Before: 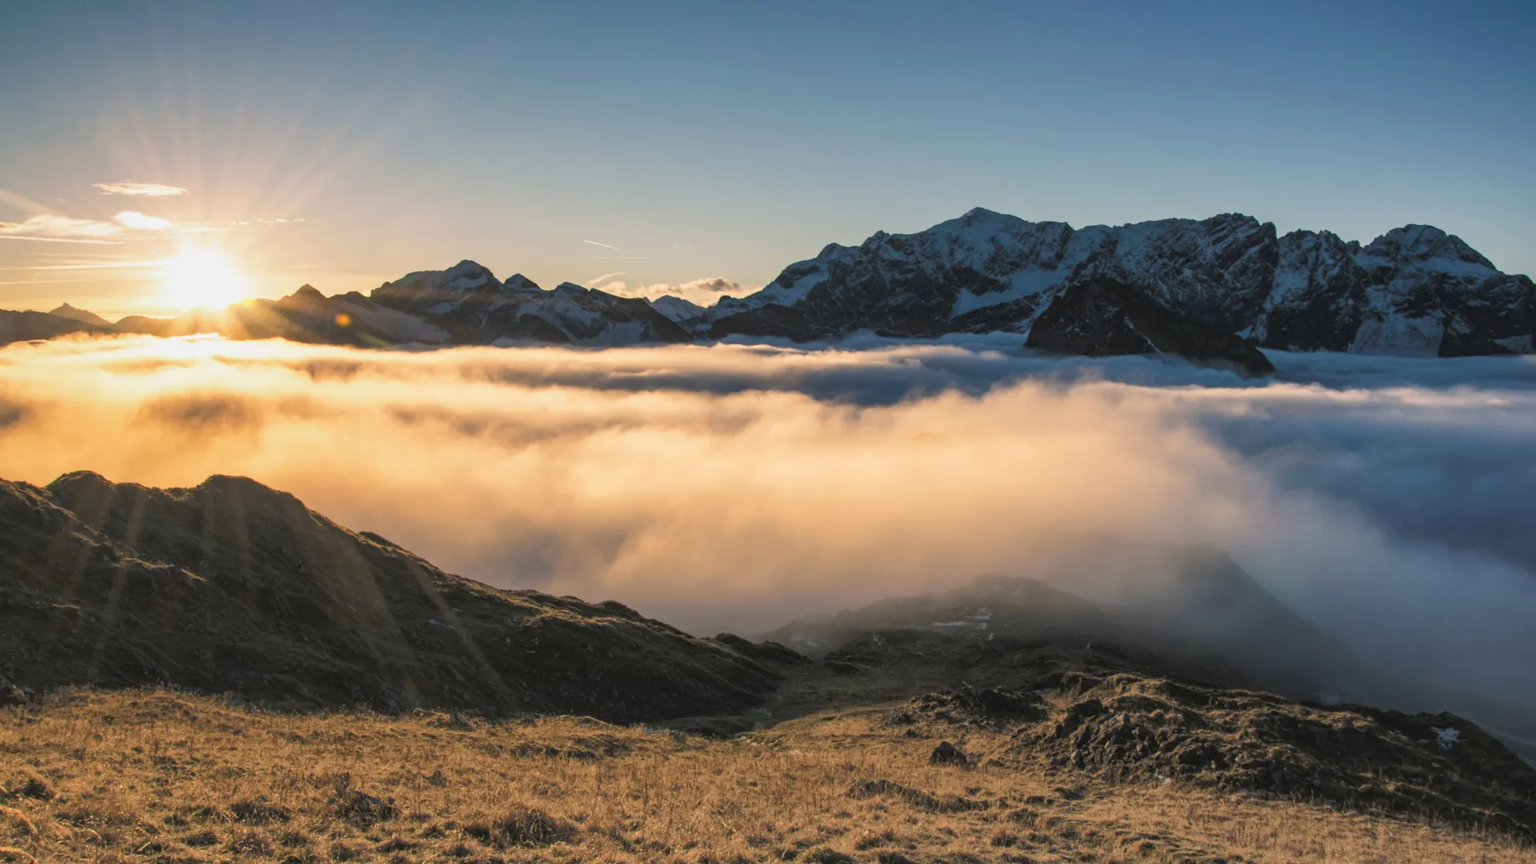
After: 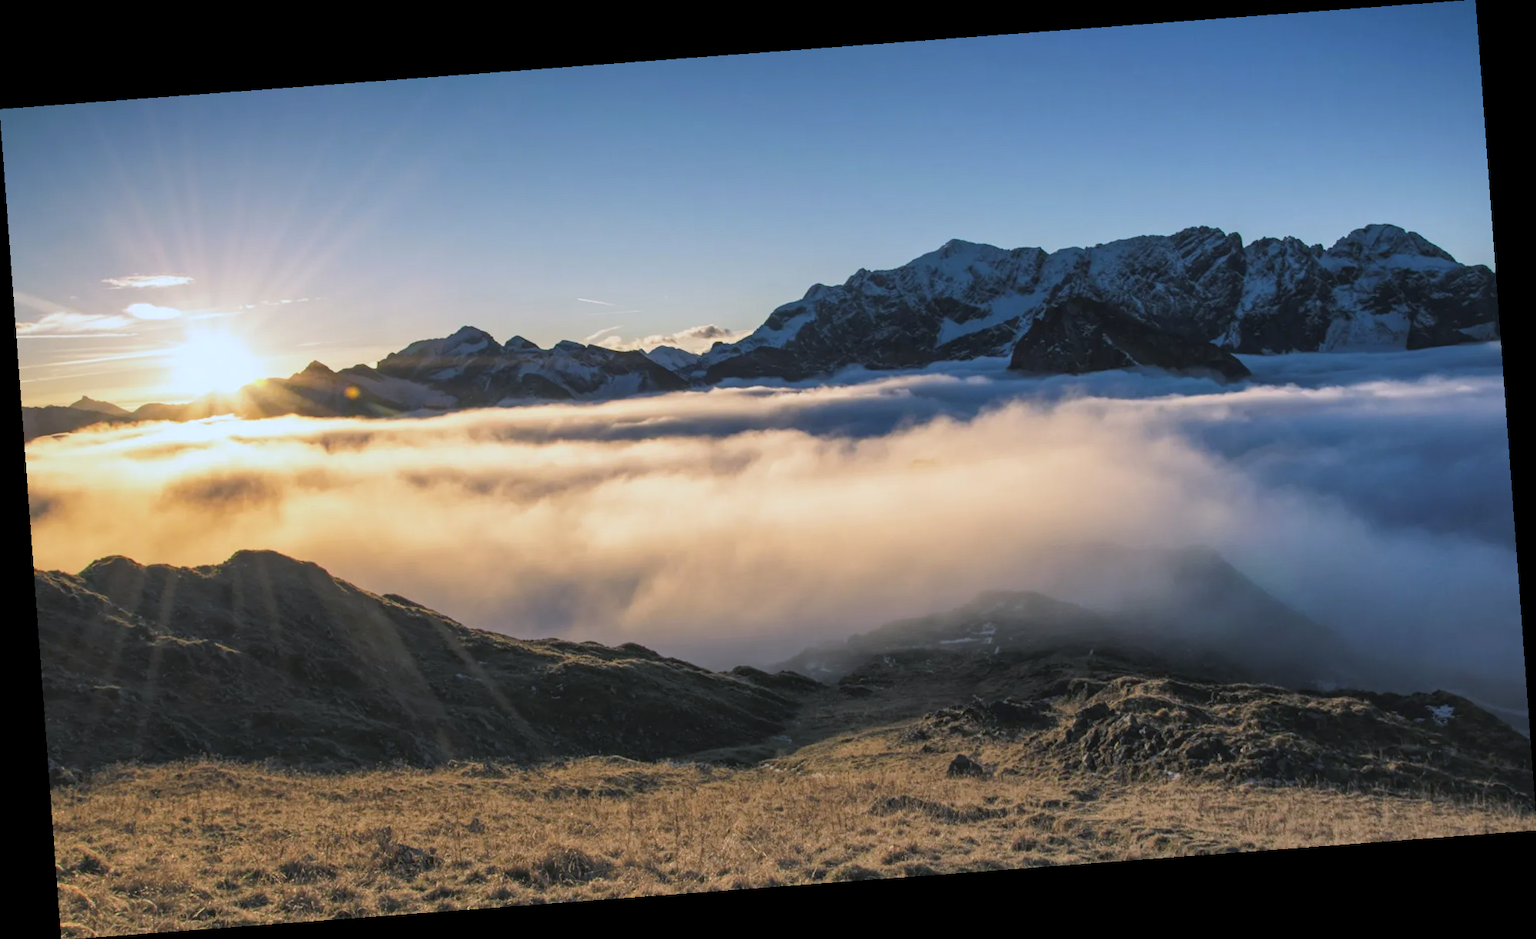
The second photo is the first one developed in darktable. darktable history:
rotate and perspective: rotation -4.25°, automatic cropping off
white balance: red 0.926, green 1.003, blue 1.133
